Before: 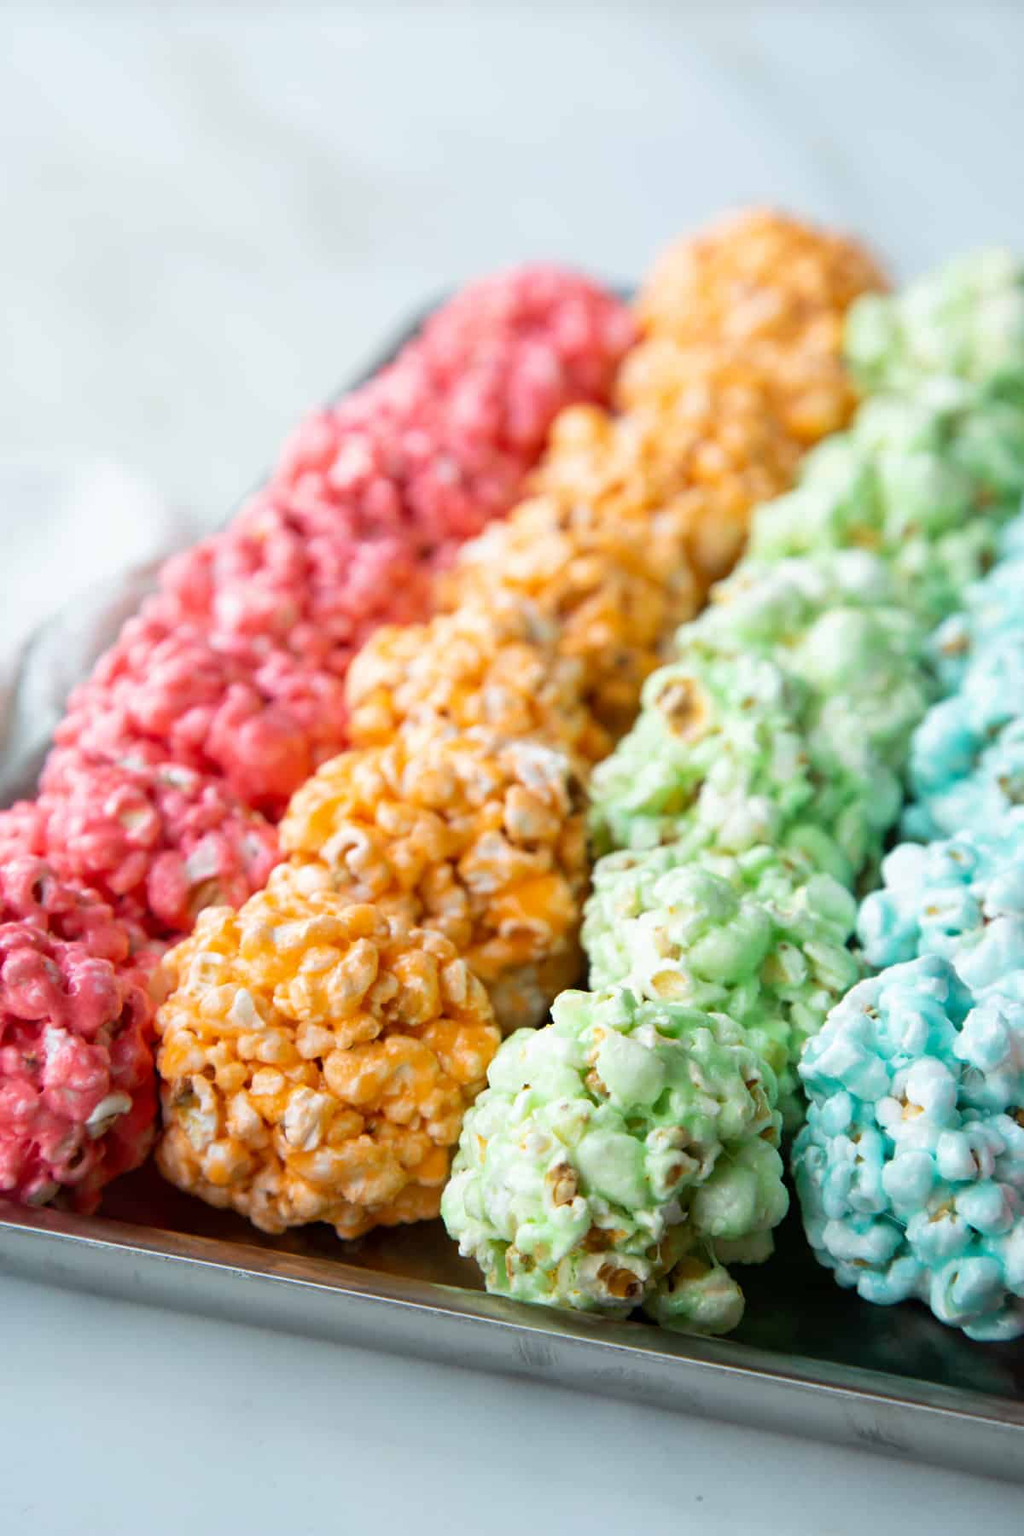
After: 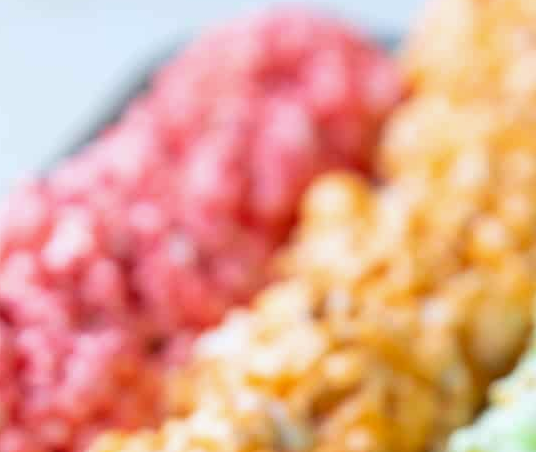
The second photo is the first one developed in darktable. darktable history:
crop: left 28.64%, top 16.832%, right 26.637%, bottom 58.055%
white balance: red 0.974, blue 1.044
